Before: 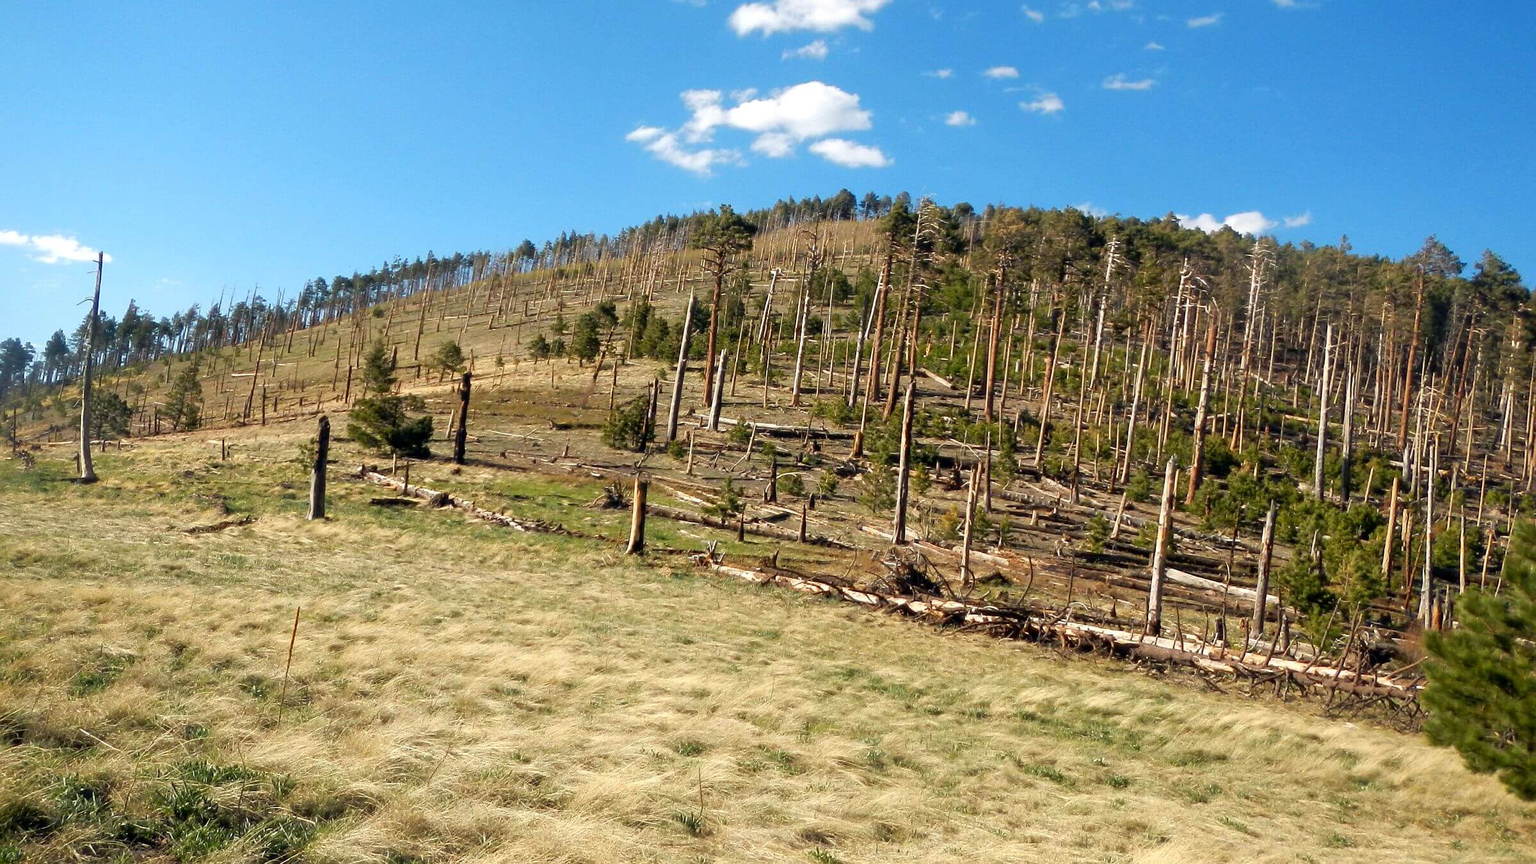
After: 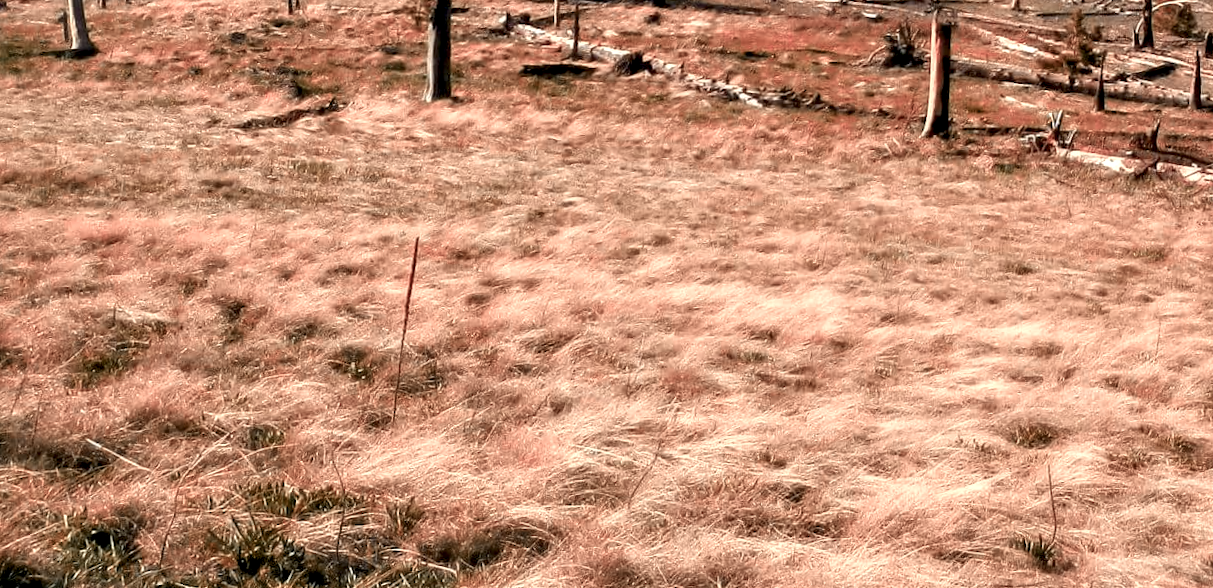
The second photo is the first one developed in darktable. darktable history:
contrast equalizer: y [[0.514, 0.573, 0.581, 0.508, 0.5, 0.5], [0.5 ×6], [0.5 ×6], [0 ×6], [0 ×6]]
local contrast: on, module defaults
rotate and perspective: rotation -2.12°, lens shift (vertical) 0.009, lens shift (horizontal) -0.008, automatic cropping original format, crop left 0.036, crop right 0.964, crop top 0.05, crop bottom 0.959
color zones: curves: ch2 [(0, 0.488) (0.143, 0.417) (0.286, 0.212) (0.429, 0.179) (0.571, 0.154) (0.714, 0.415) (0.857, 0.495) (1, 0.488)]
crop and rotate: top 54.778%, right 46.61%, bottom 0.159%
